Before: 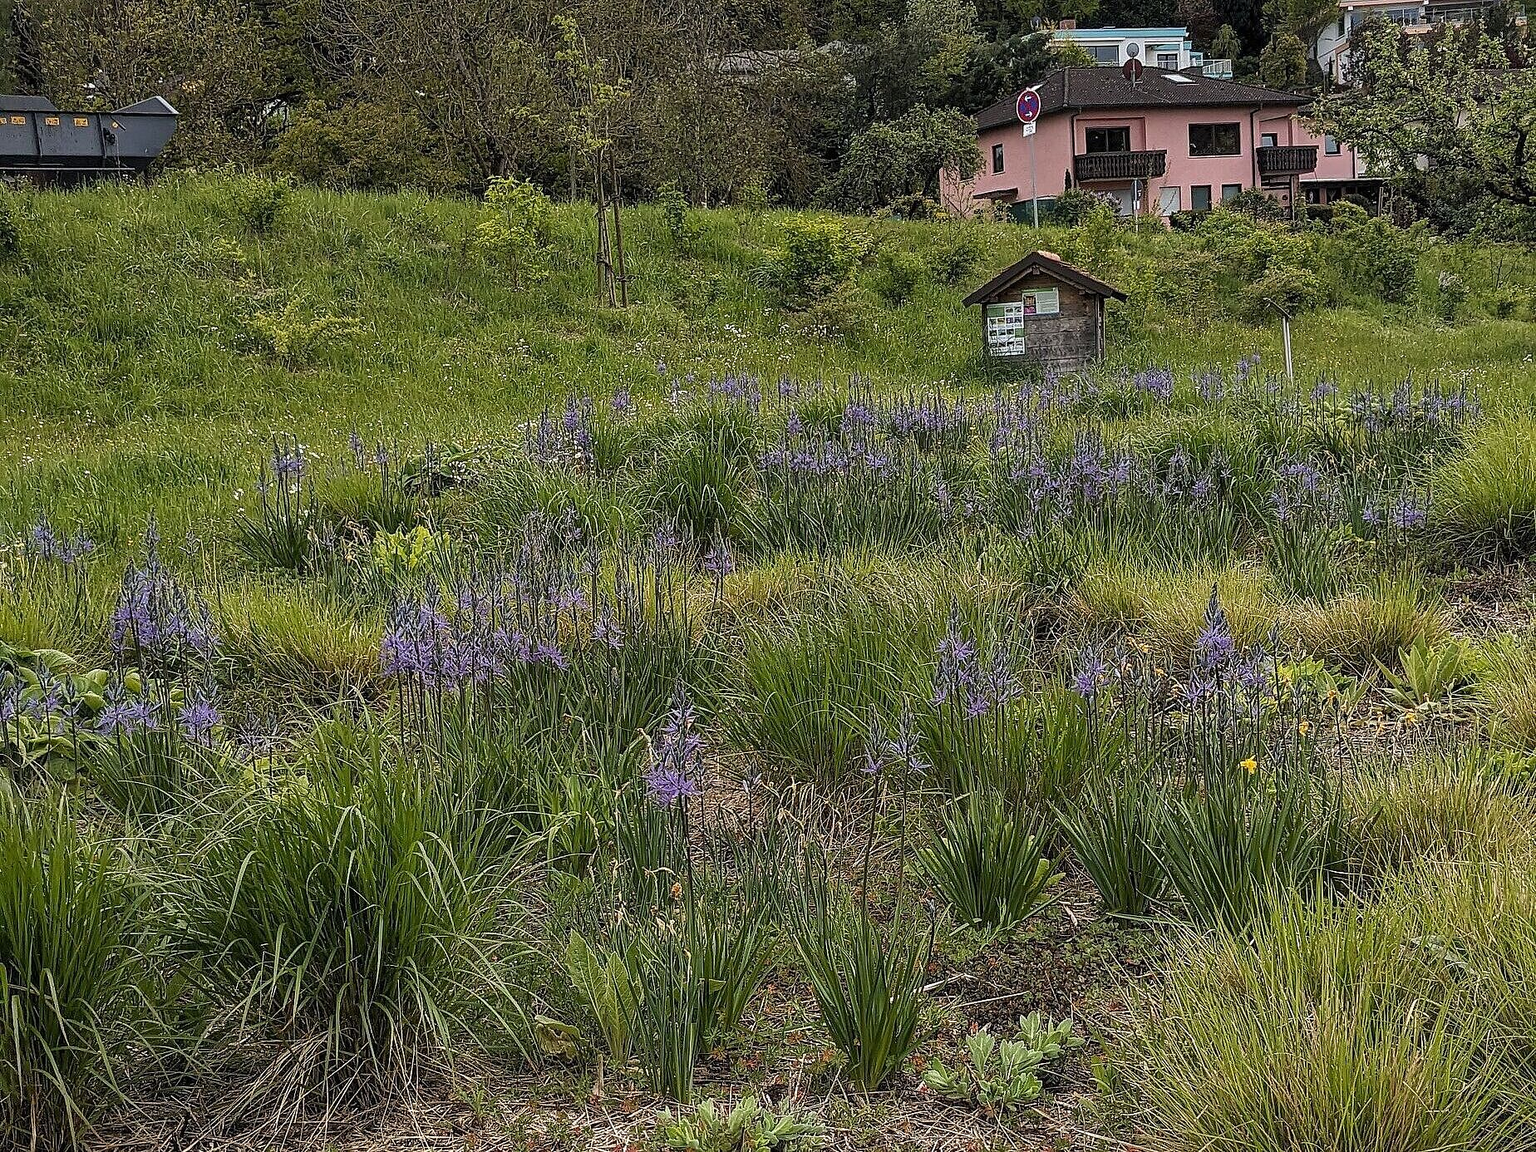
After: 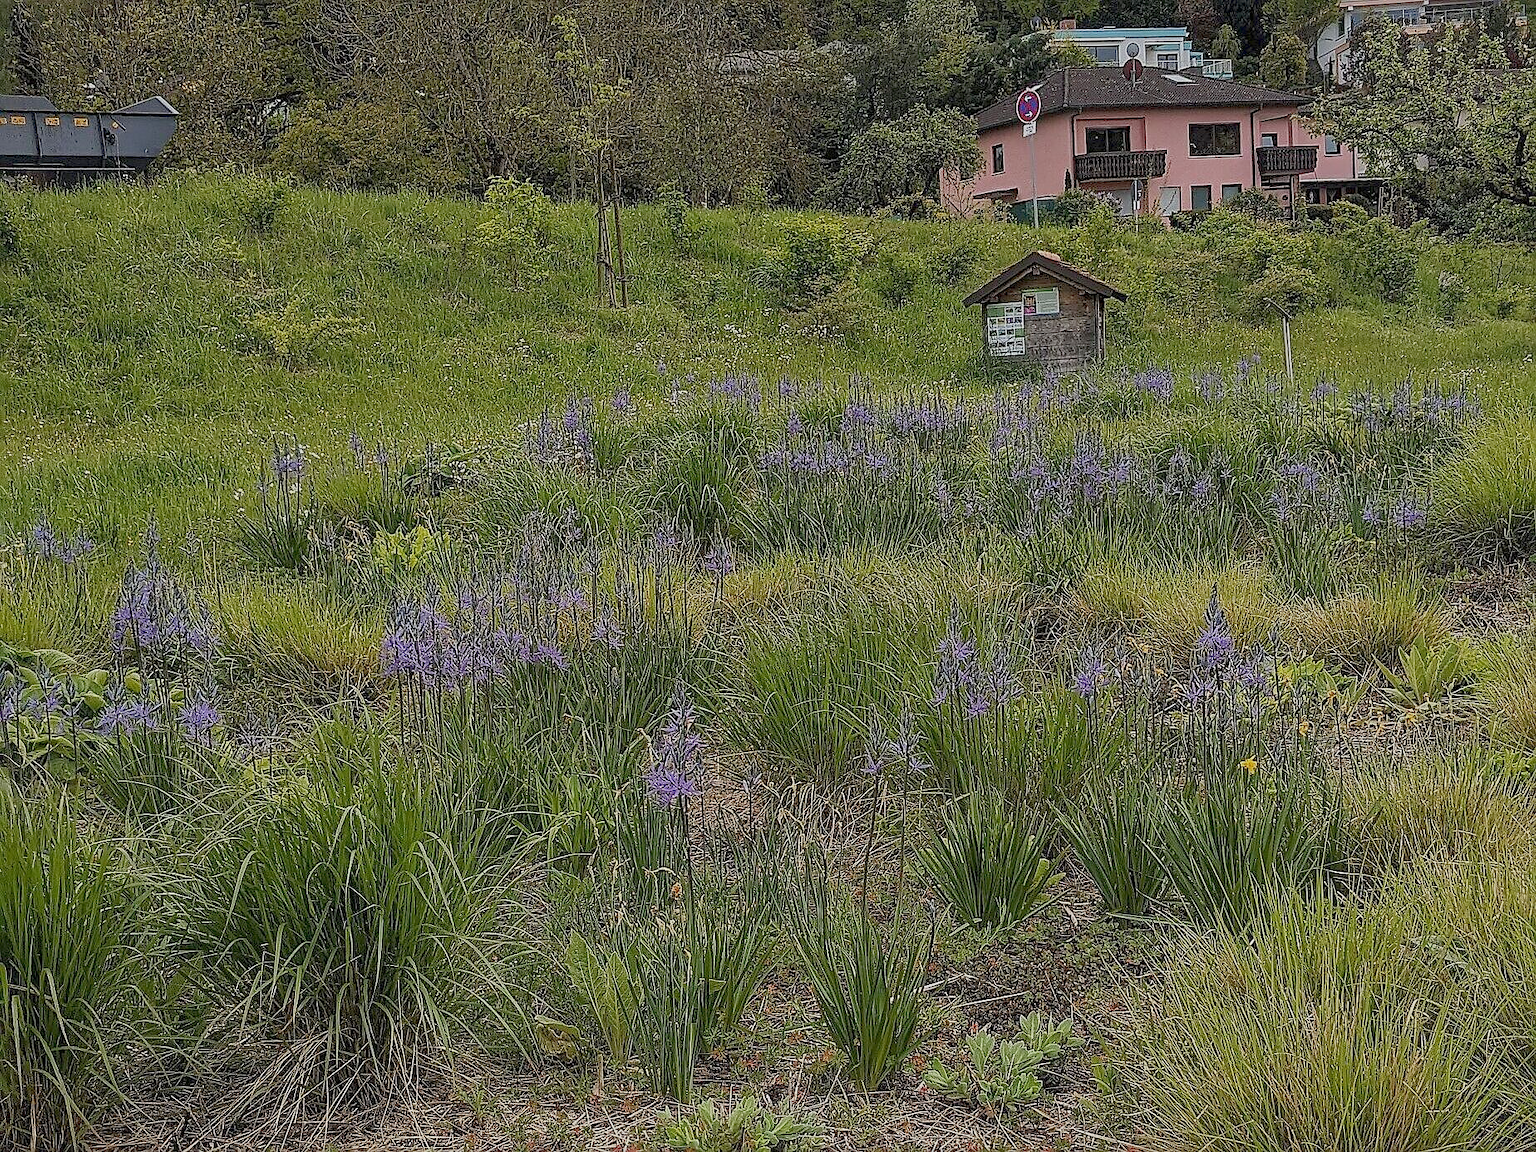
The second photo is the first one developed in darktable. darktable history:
color balance rgb: contrast -30%
sharpen: radius 1.864, amount 0.398, threshold 1.271
